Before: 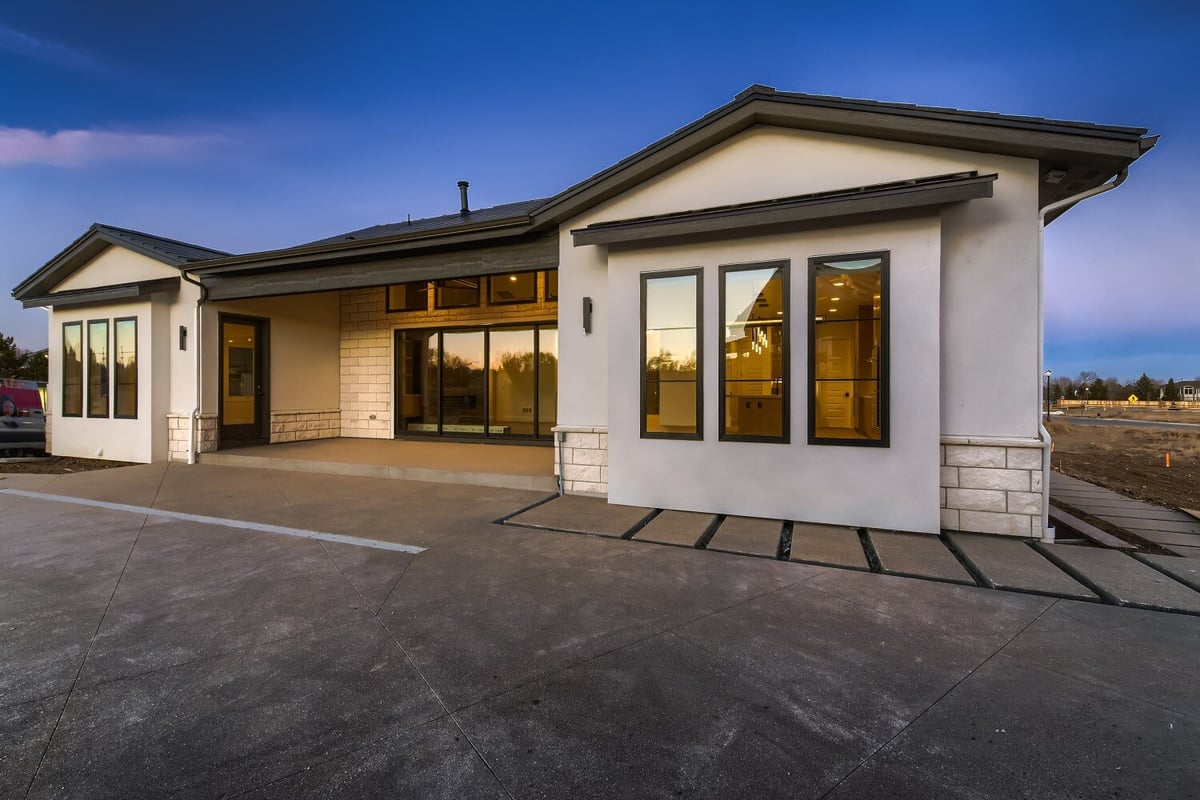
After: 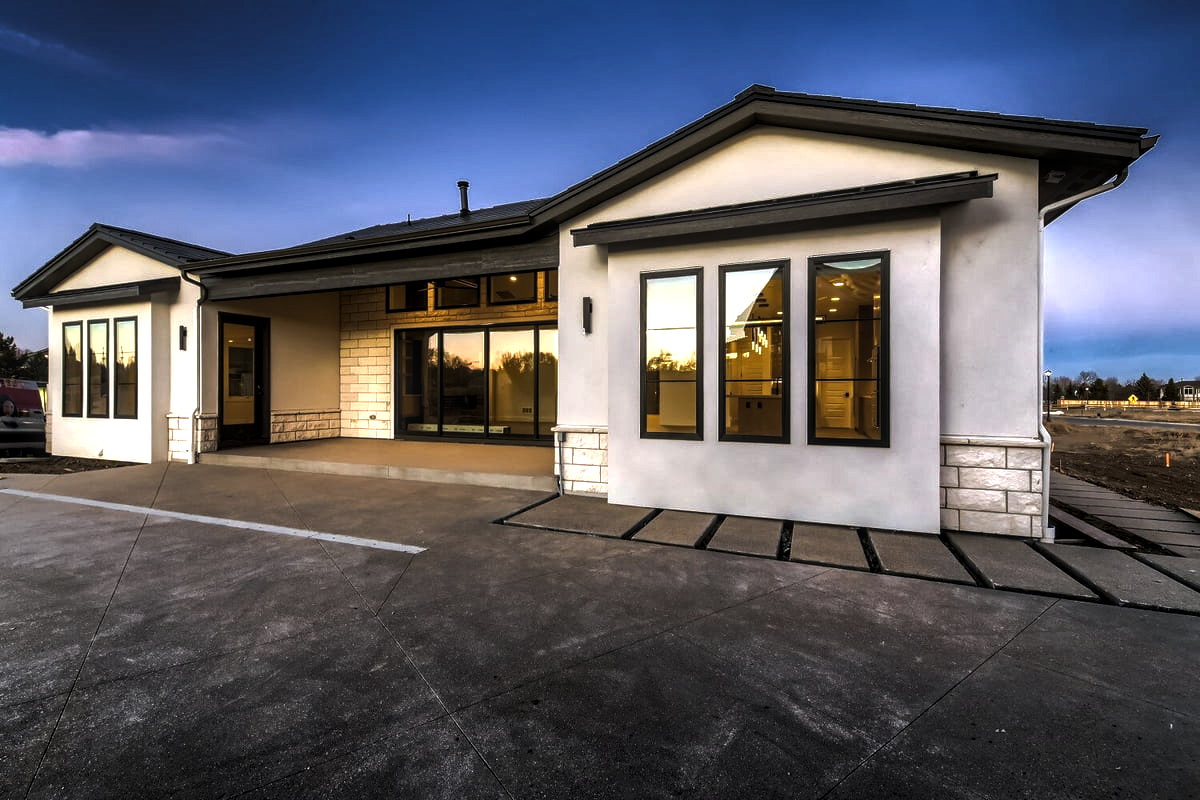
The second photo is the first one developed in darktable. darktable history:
local contrast: on, module defaults
levels: levels [0.044, 0.475, 0.791]
